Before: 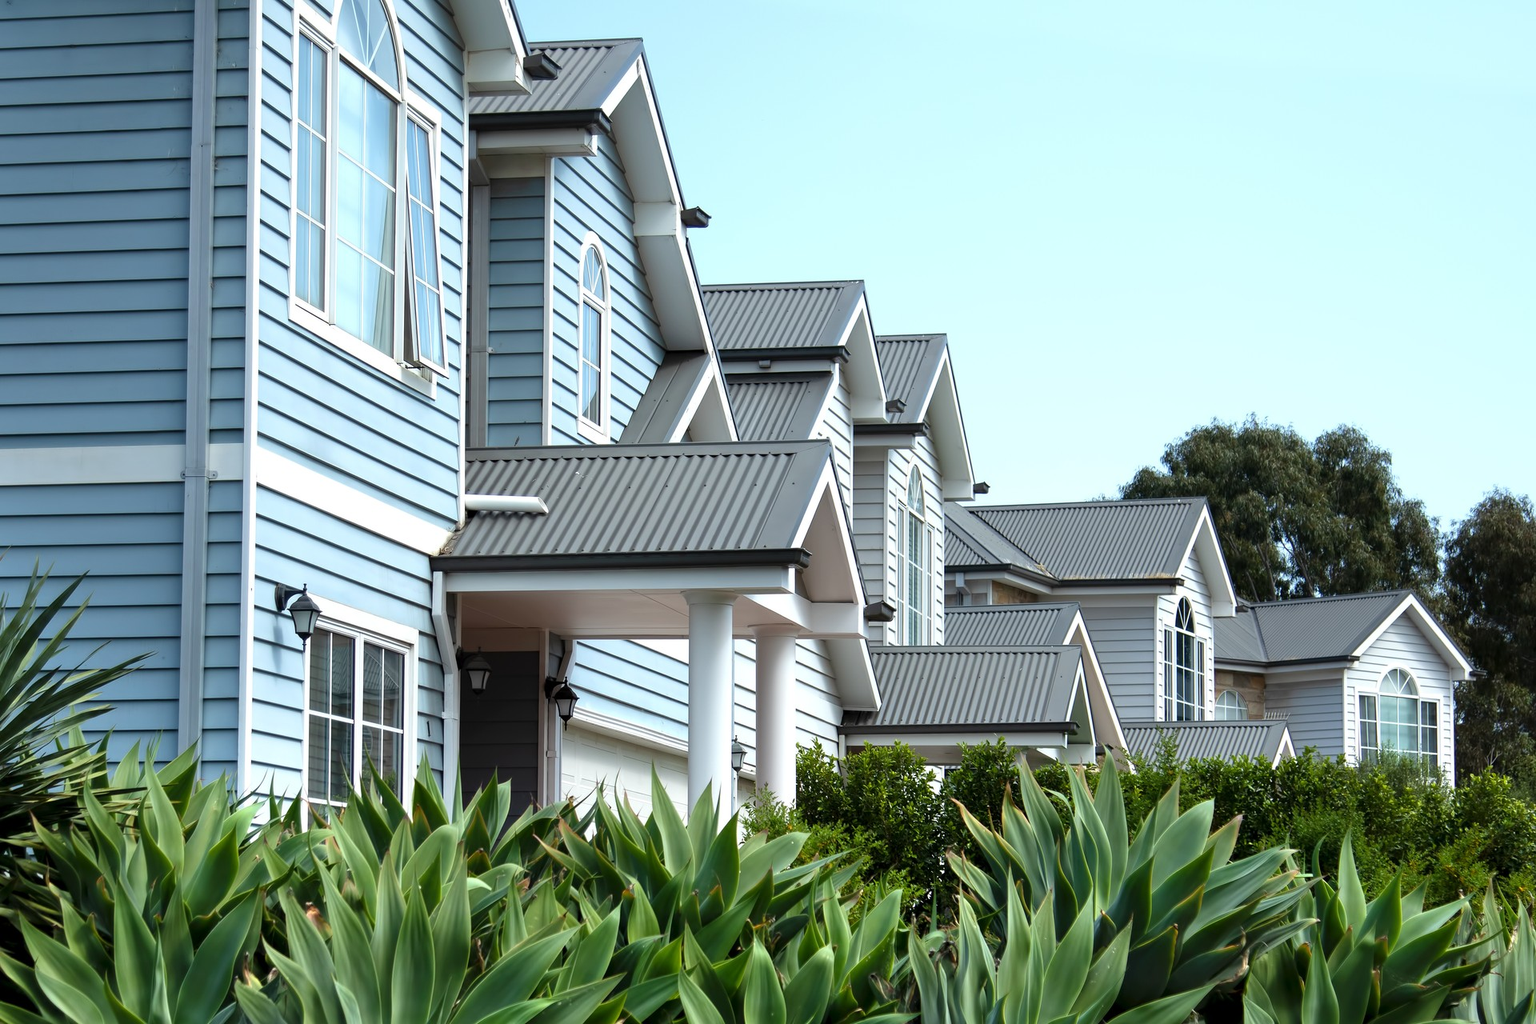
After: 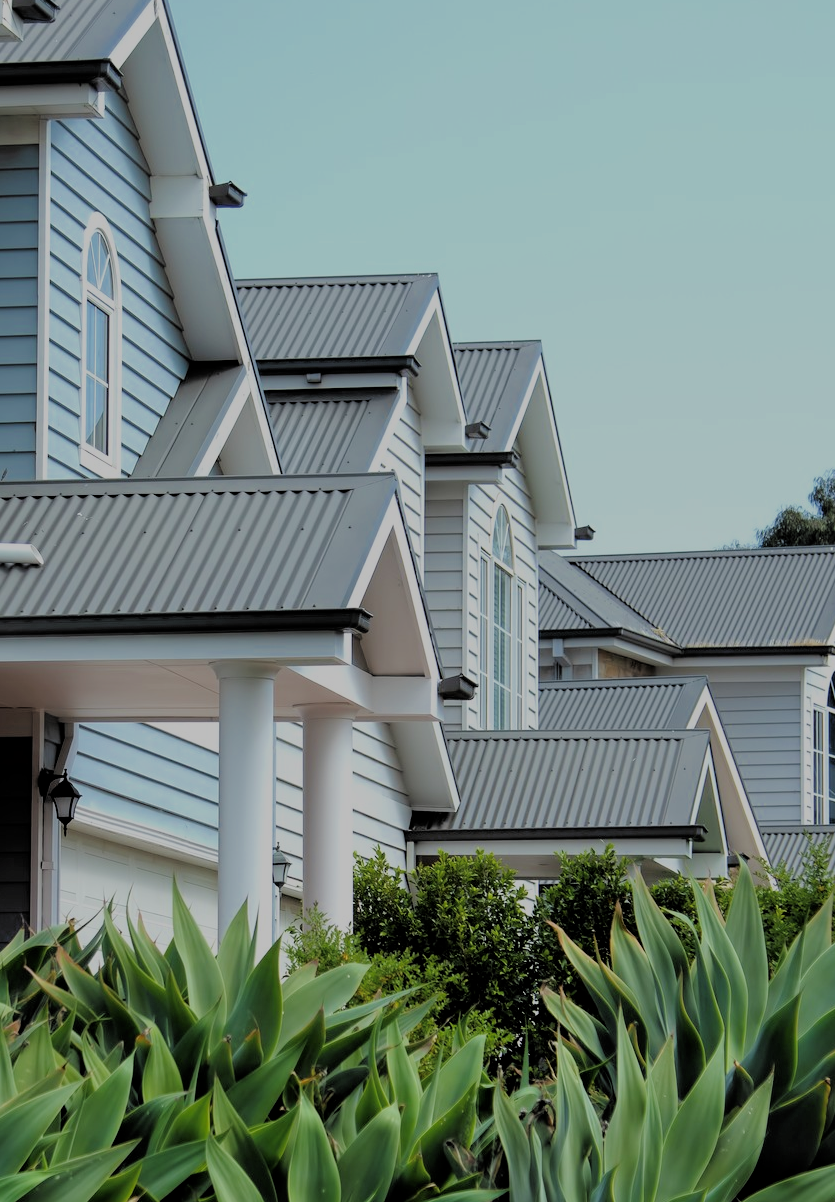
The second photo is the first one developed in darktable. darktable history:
crop: left 33.46%, top 6.039%, right 23.001%
exposure: exposure -0.046 EV, compensate exposure bias true, compensate highlight preservation false
filmic rgb: middle gray luminance 3.22%, black relative exposure -5.97 EV, white relative exposure 6.37 EV, dynamic range scaling 22.05%, target black luminance 0%, hardness 2.3, latitude 46.65%, contrast 0.79, highlights saturation mix 98.98%, shadows ↔ highlights balance 0.031%
